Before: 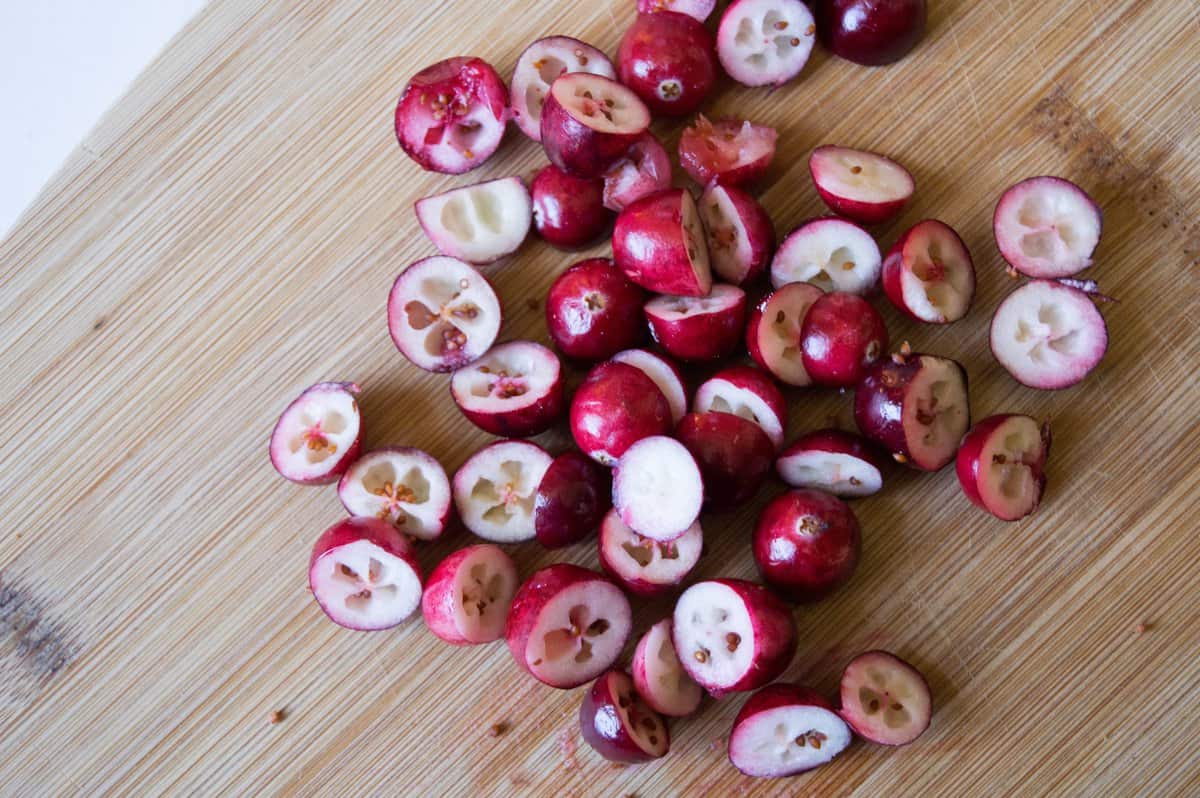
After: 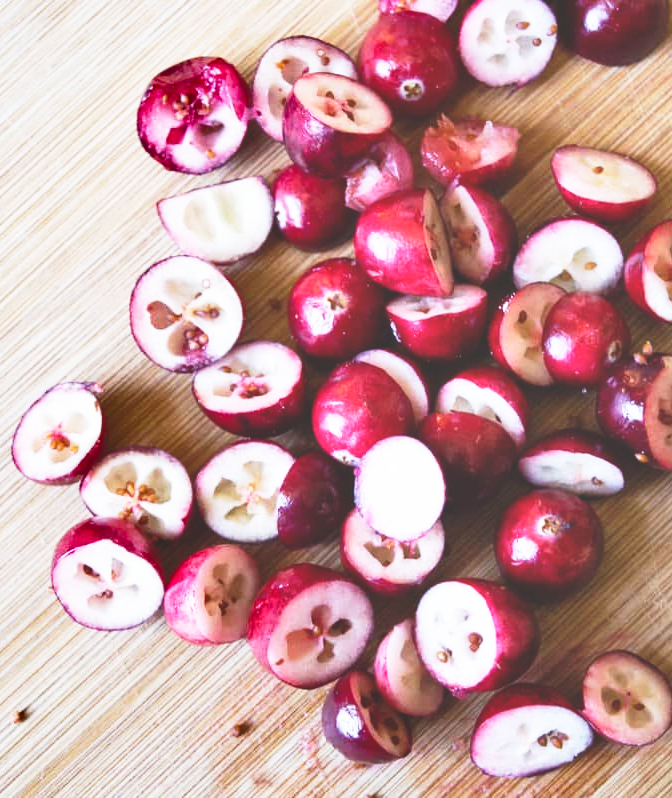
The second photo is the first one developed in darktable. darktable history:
crop: left 21.574%, right 22.362%
exposure: black level correction -0.031, compensate highlight preservation false
shadows and highlights: soften with gaussian
levels: black 0.025%
base curve: curves: ch0 [(0, 0) (0.026, 0.03) (0.109, 0.232) (0.351, 0.748) (0.669, 0.968) (1, 1)], preserve colors none
